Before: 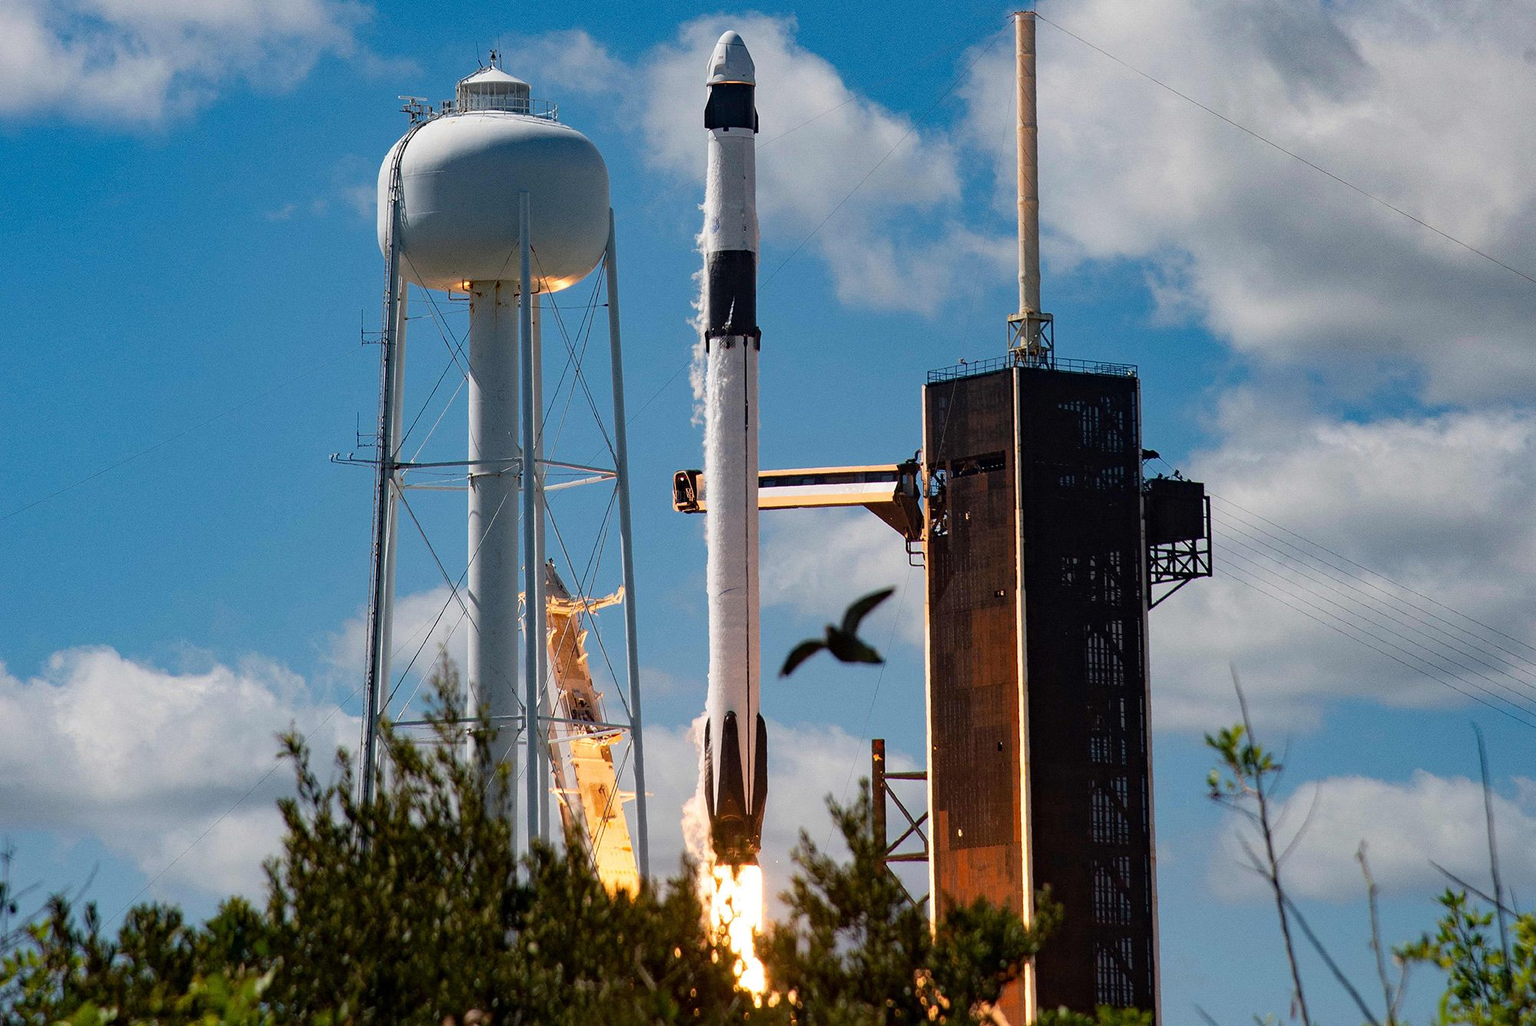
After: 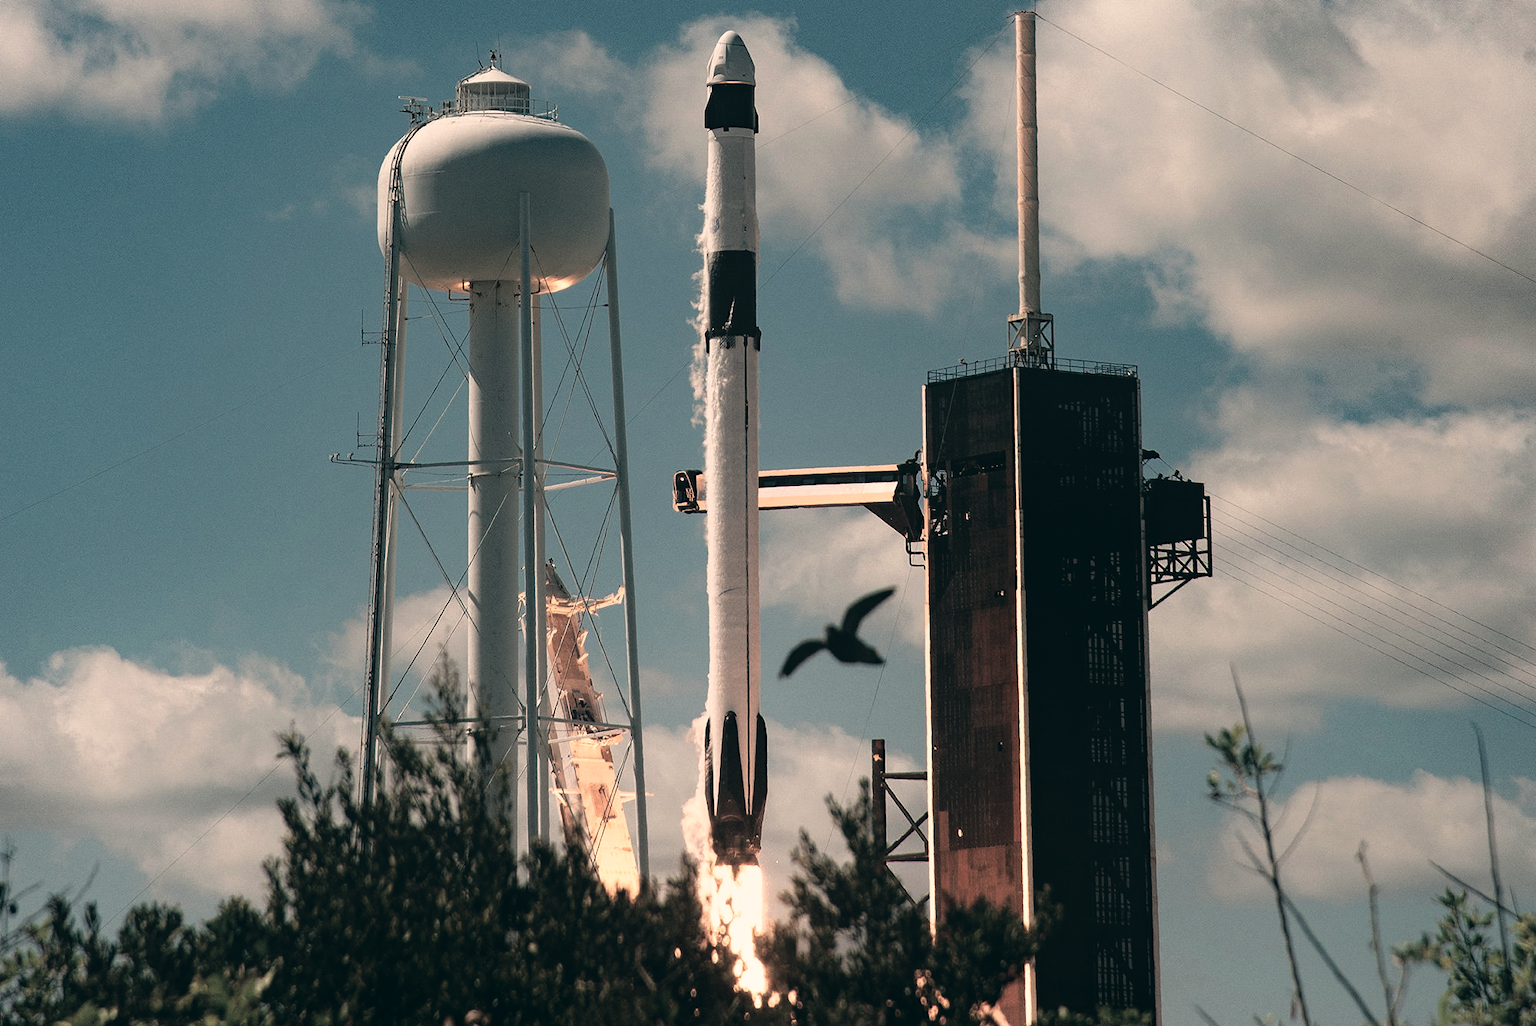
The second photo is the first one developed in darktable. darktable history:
shadows and highlights: shadows -62.32, white point adjustment -5.22, highlights 61.59
white balance: red 1.123, blue 0.83
color balance: lift [1.016, 0.983, 1, 1.017], gamma [0.78, 1.018, 1.043, 0.957], gain [0.786, 1.063, 0.937, 1.017], input saturation 118.26%, contrast 13.43%, contrast fulcrum 21.62%, output saturation 82.76%
contrast brightness saturation: brightness 0.18, saturation -0.5
